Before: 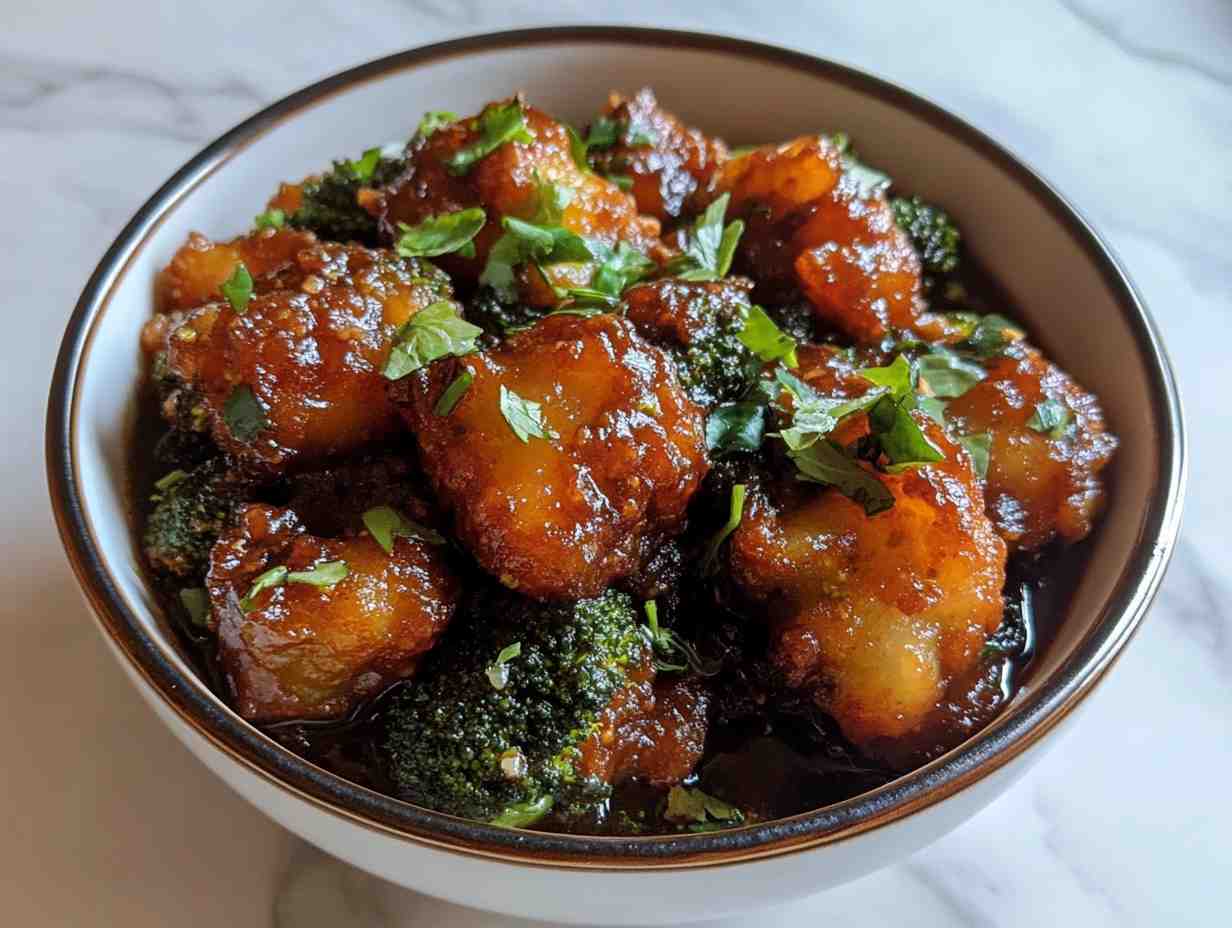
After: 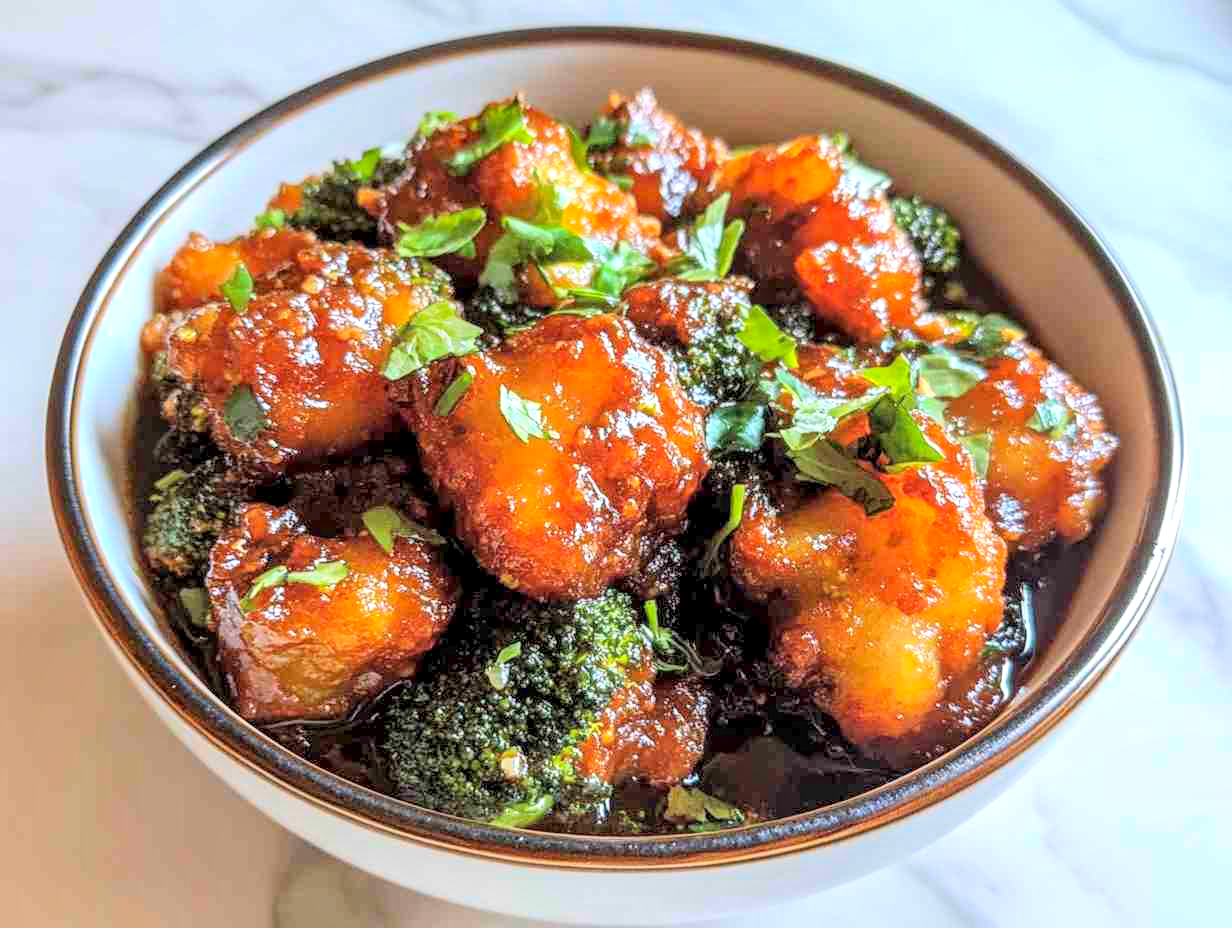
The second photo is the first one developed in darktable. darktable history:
local contrast: detail 150%
global tonemap: drago (0.7, 100)
exposure: black level correction 0, exposure 1.6 EV, compensate exposure bias true, compensate highlight preservation false
